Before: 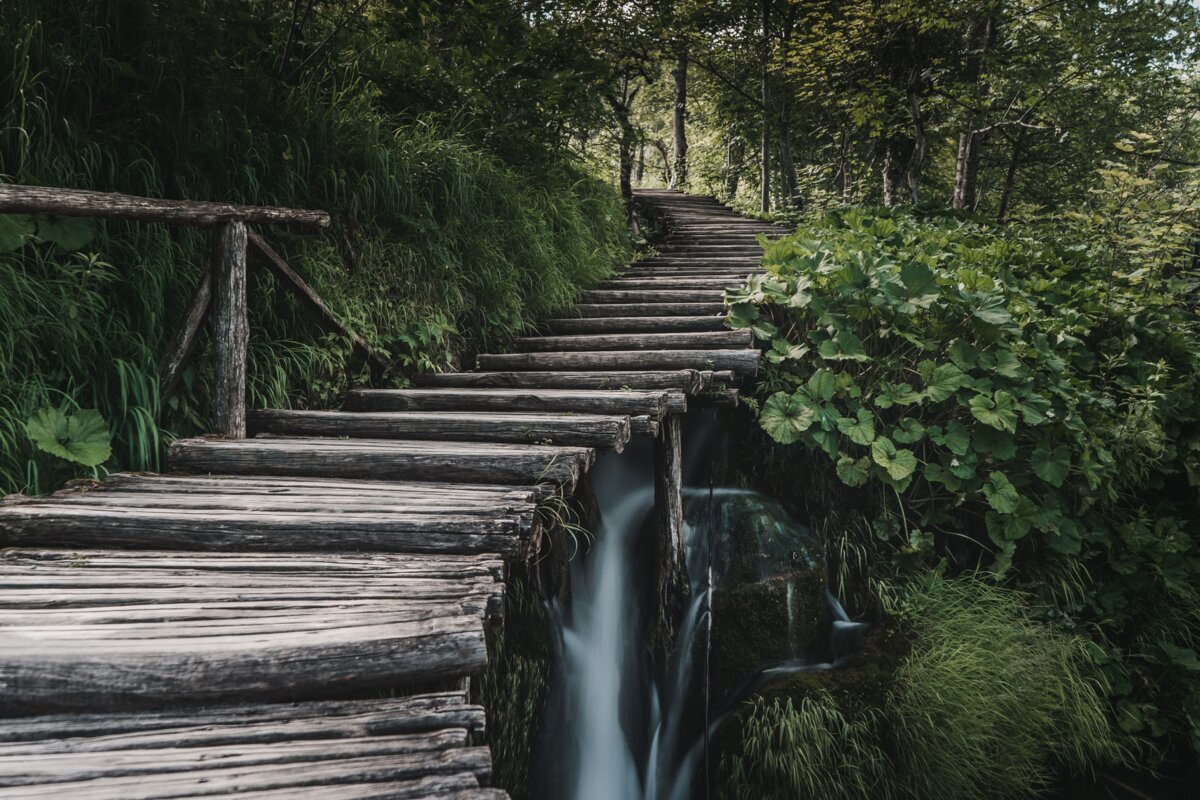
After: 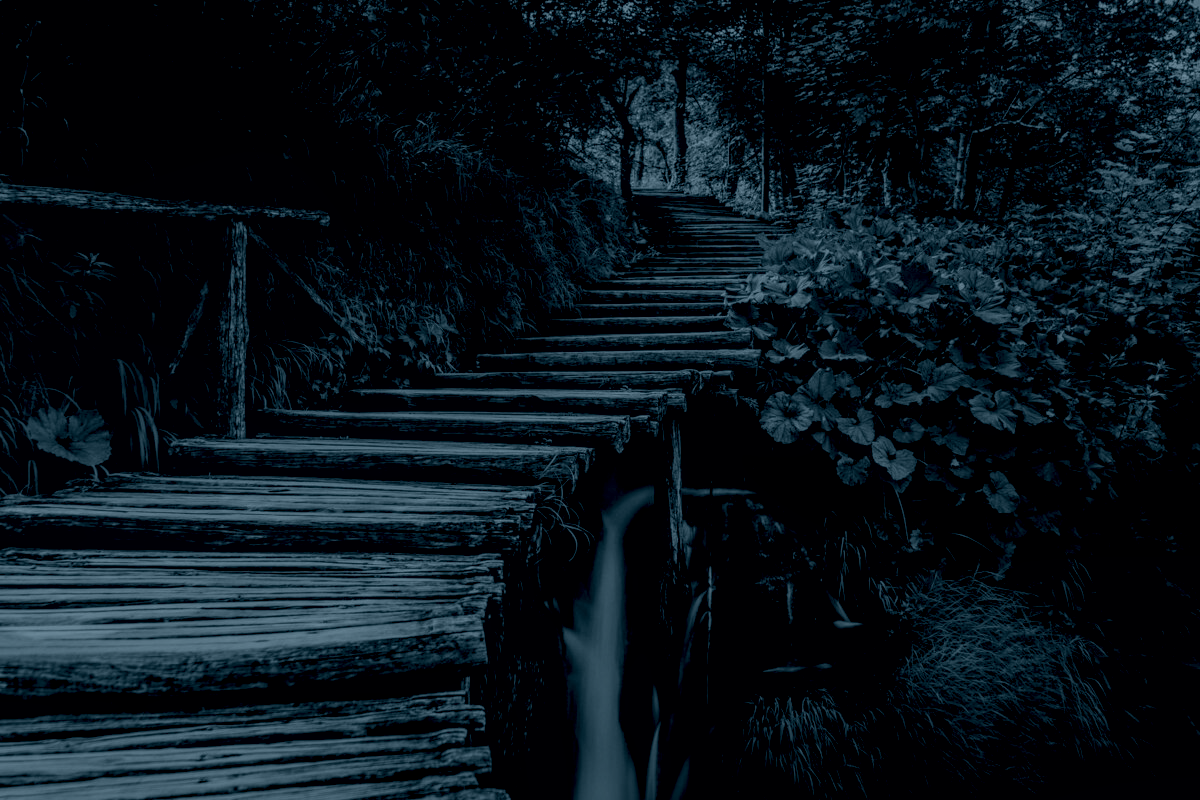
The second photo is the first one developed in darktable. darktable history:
local contrast: detail 130%
colorize: hue 194.4°, saturation 29%, source mix 61.75%, lightness 3.98%, version 1
rgb levels: levels [[0.034, 0.472, 0.904], [0, 0.5, 1], [0, 0.5, 1]]
white balance: red 0.974, blue 1.044
haze removal: compatibility mode true, adaptive false
